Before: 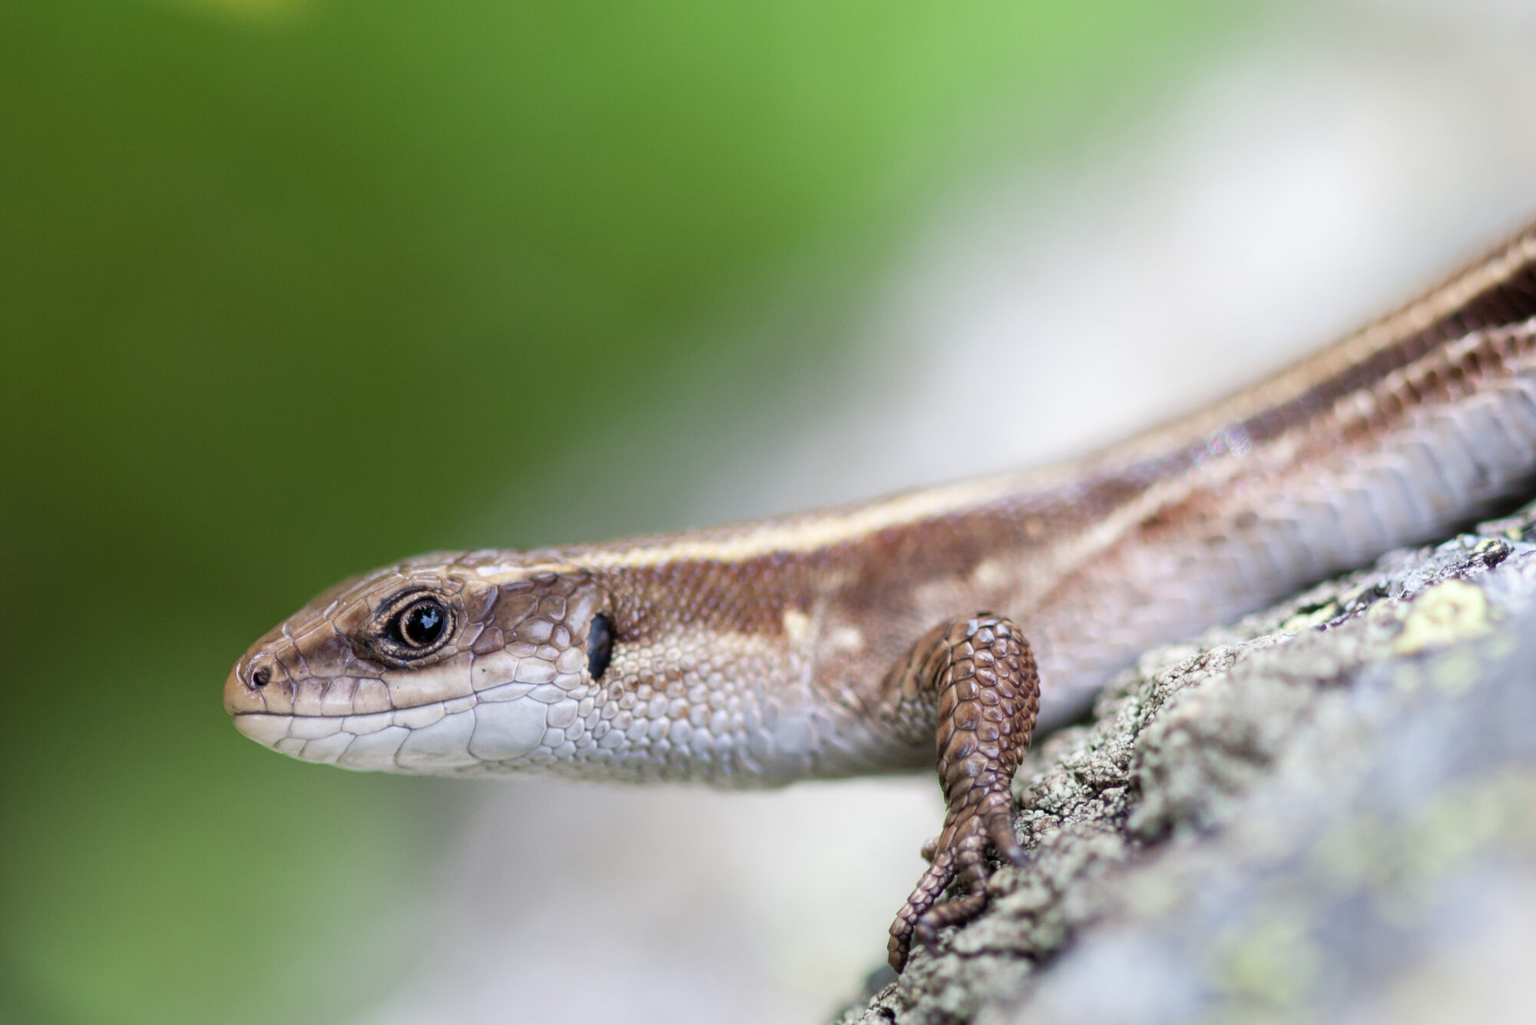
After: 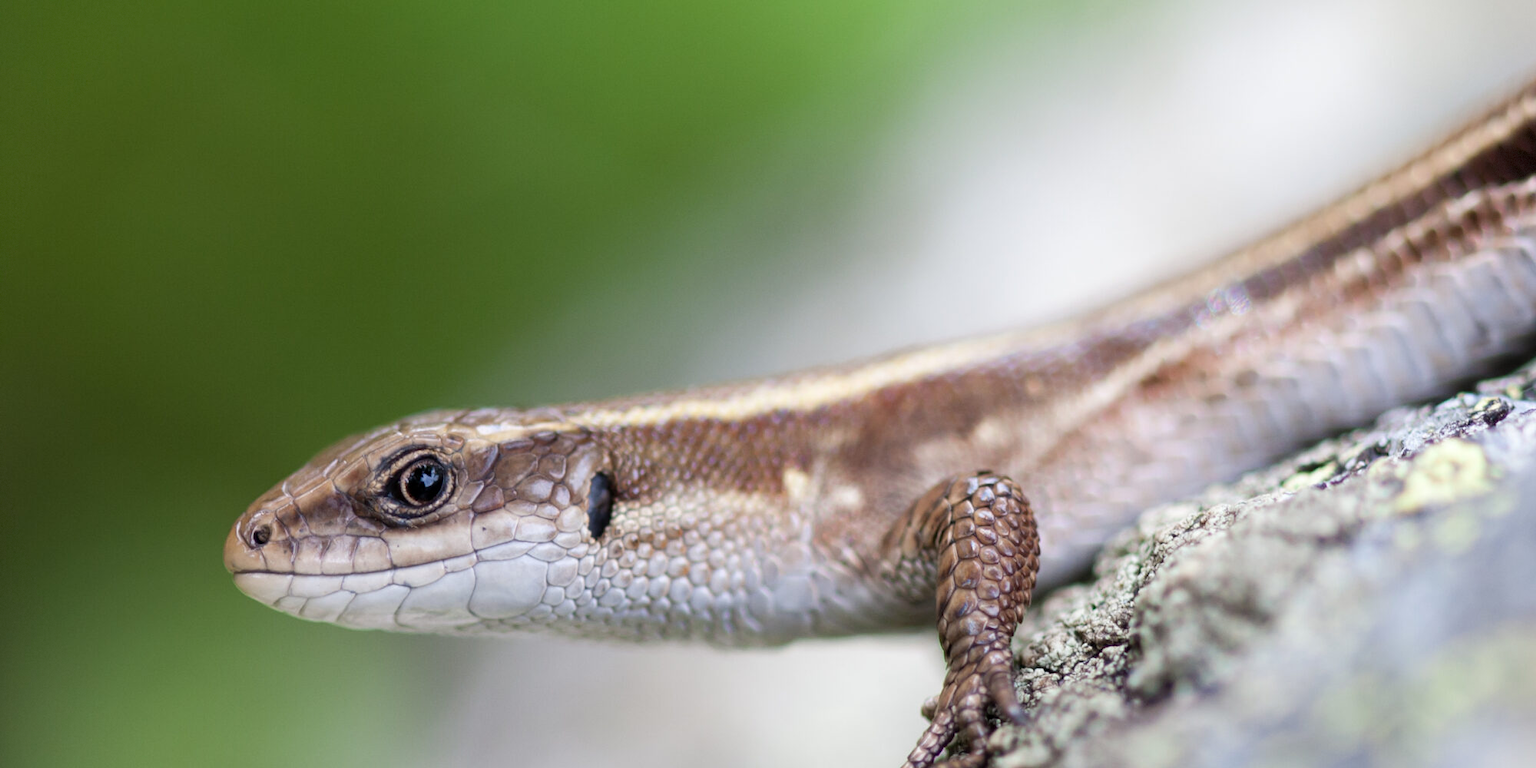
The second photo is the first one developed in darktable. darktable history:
crop: top 13.819%, bottom 11.169%
vignetting: fall-off start 100%, fall-off radius 71%, brightness -0.434, saturation -0.2, width/height ratio 1.178, dithering 8-bit output, unbound false
